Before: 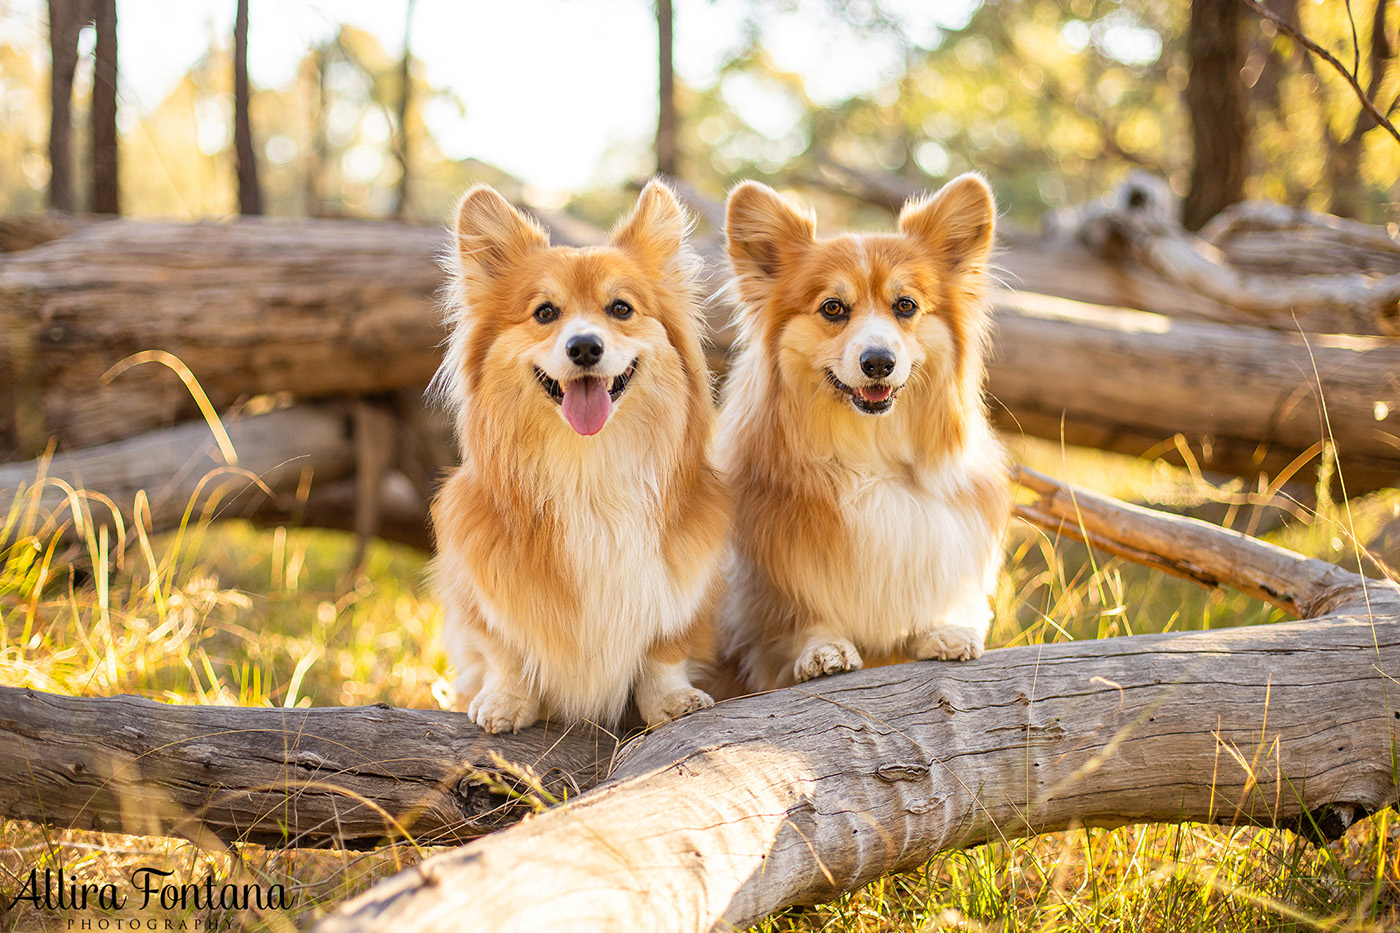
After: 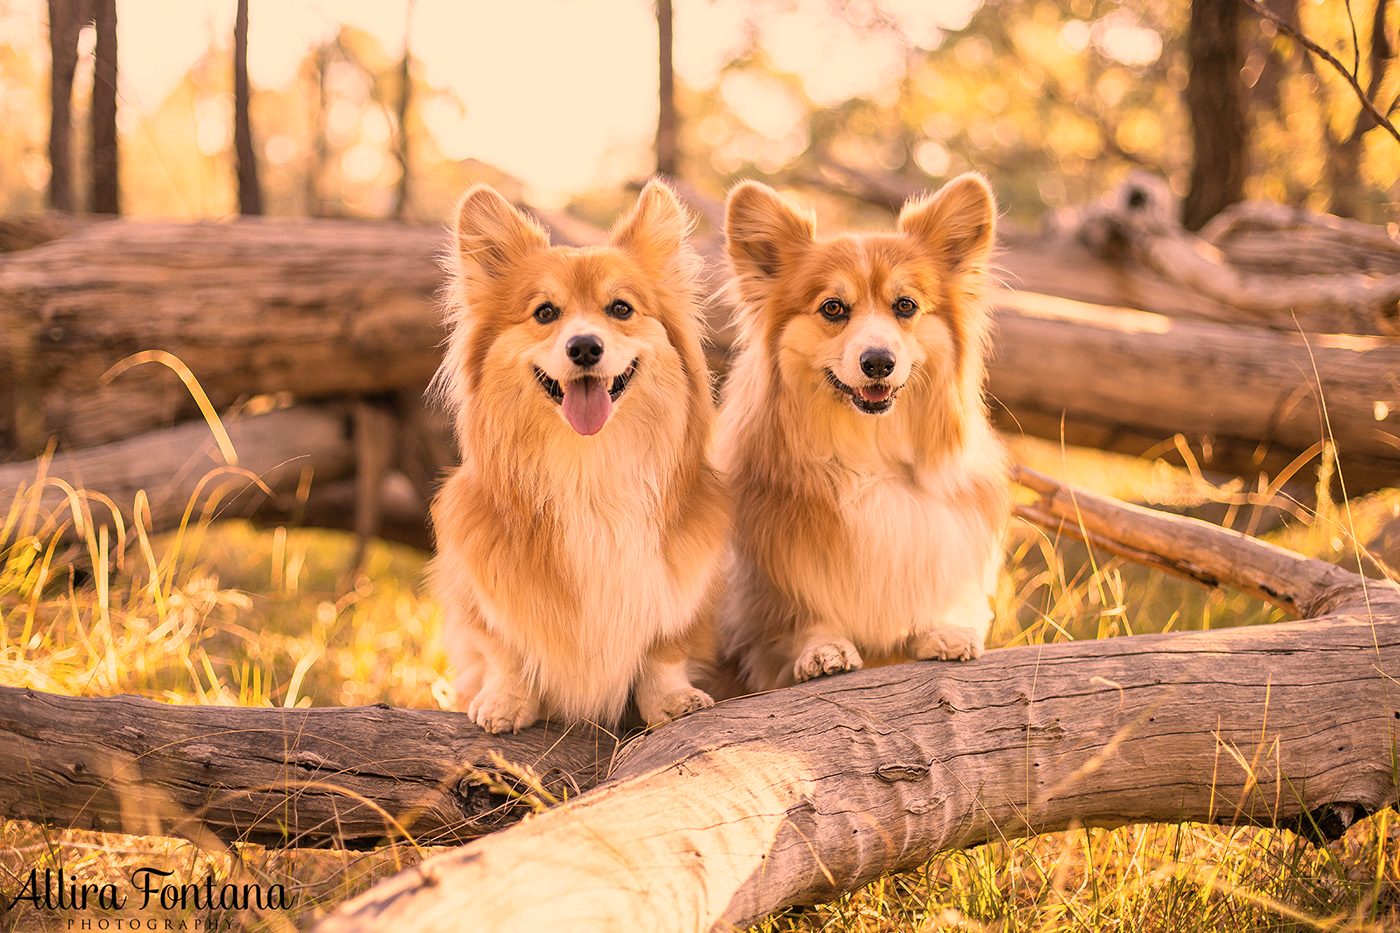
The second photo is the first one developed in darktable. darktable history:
color correction: highlights a* 39.43, highlights b* 39.82, saturation 0.689
